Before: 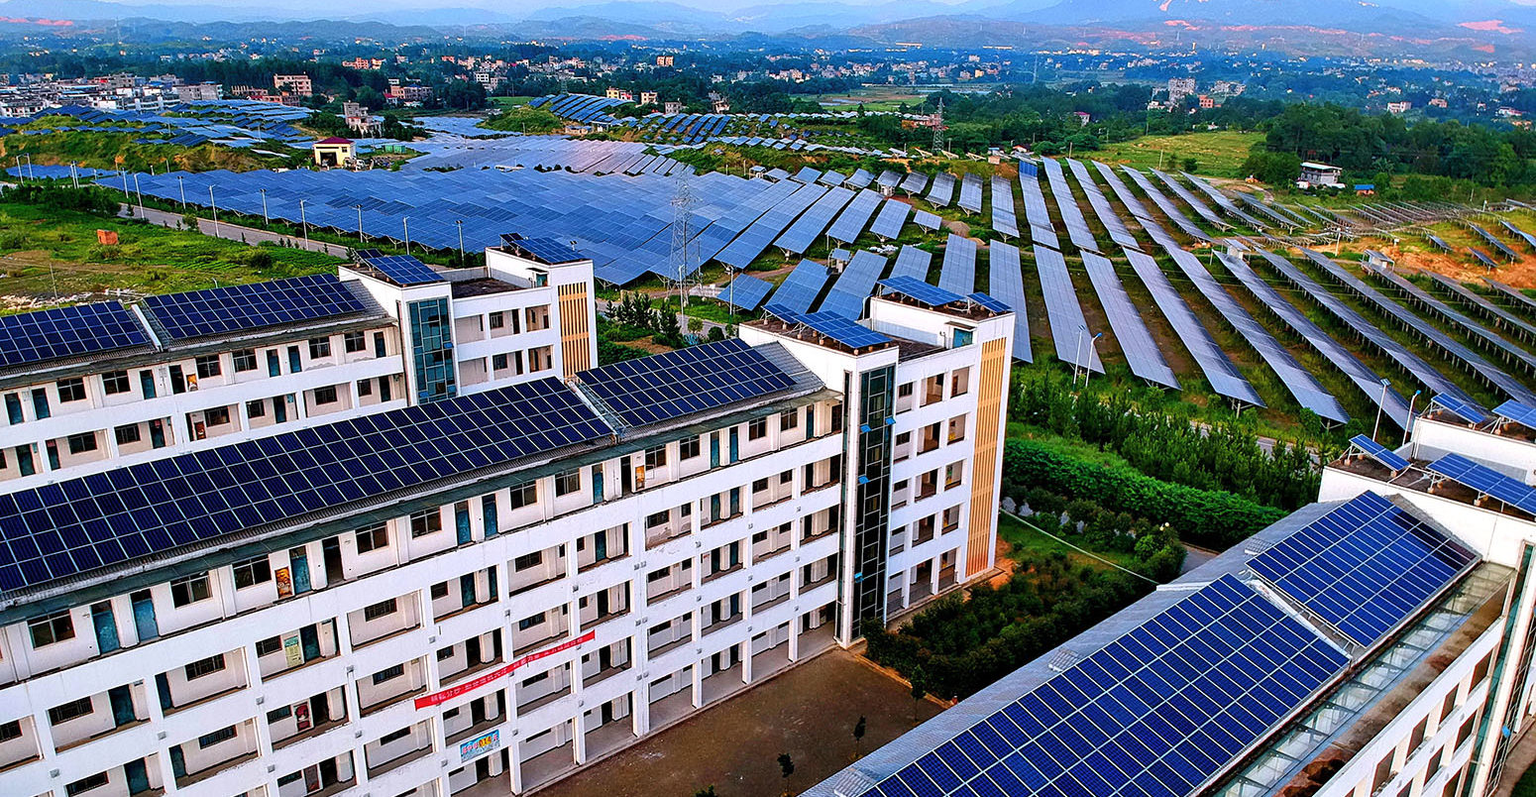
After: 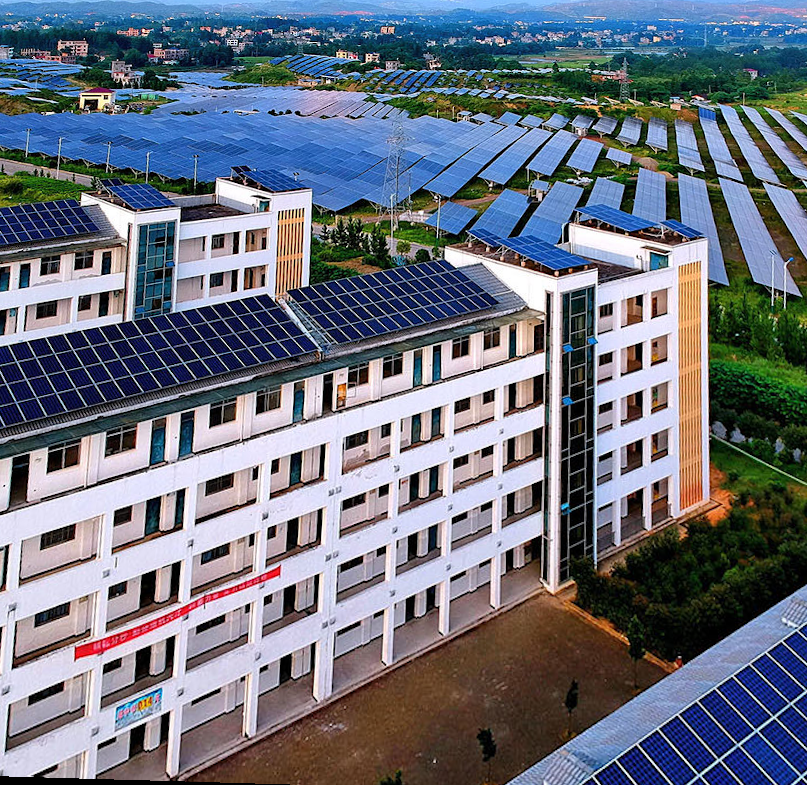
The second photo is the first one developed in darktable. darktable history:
rotate and perspective: rotation 0.72°, lens shift (vertical) -0.352, lens shift (horizontal) -0.051, crop left 0.152, crop right 0.859, crop top 0.019, crop bottom 0.964
crop: left 10.644%, right 26.528%
